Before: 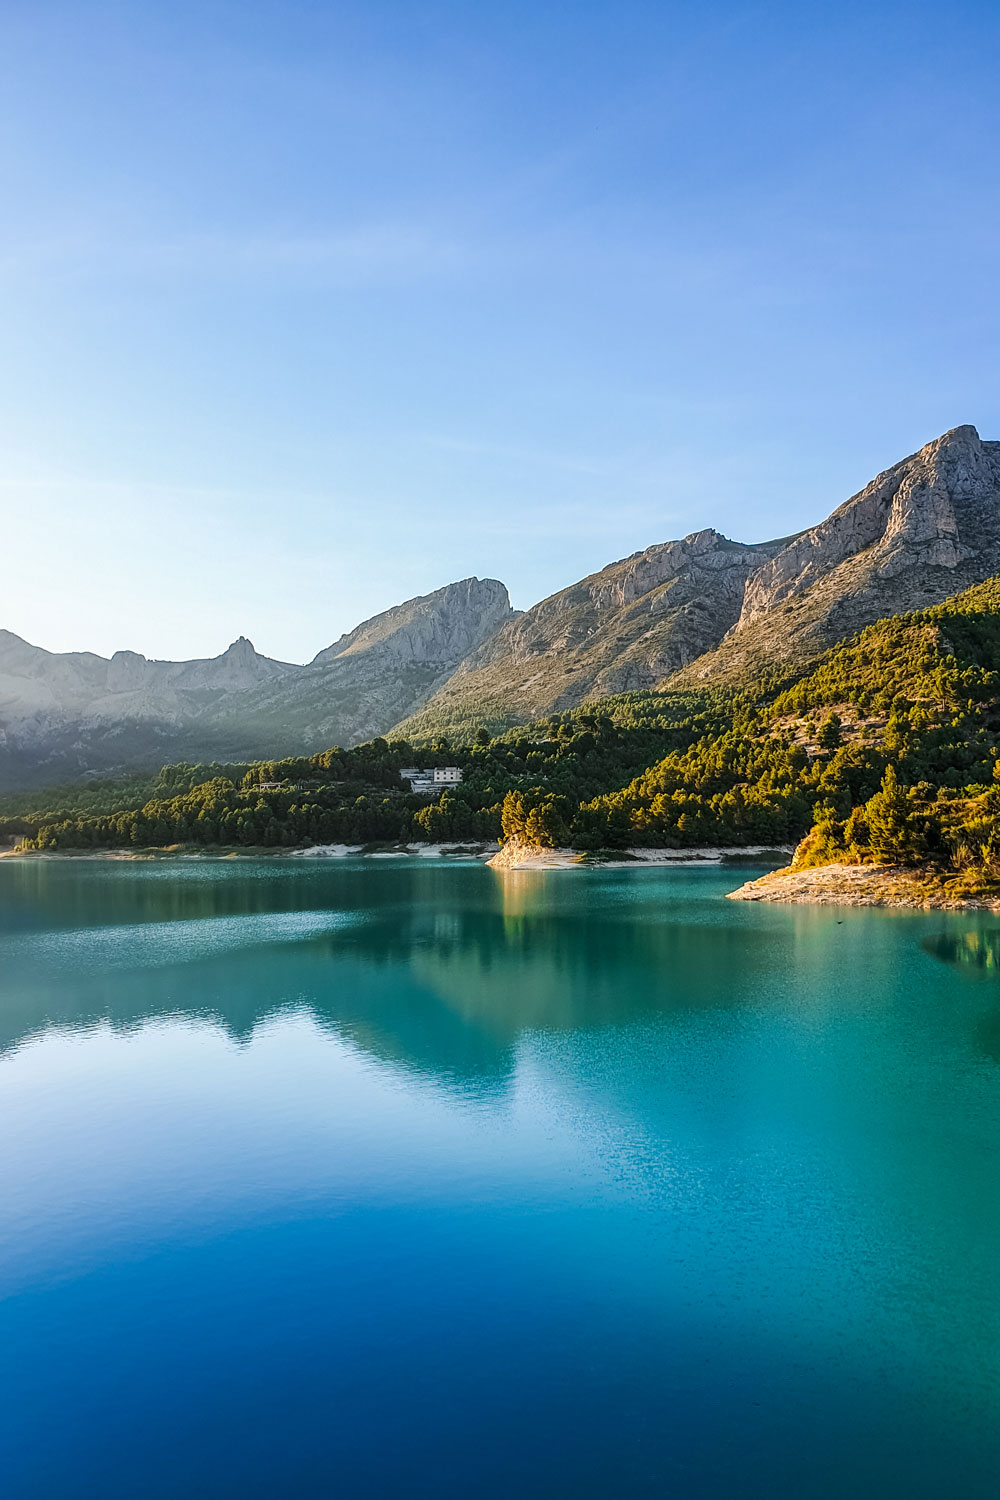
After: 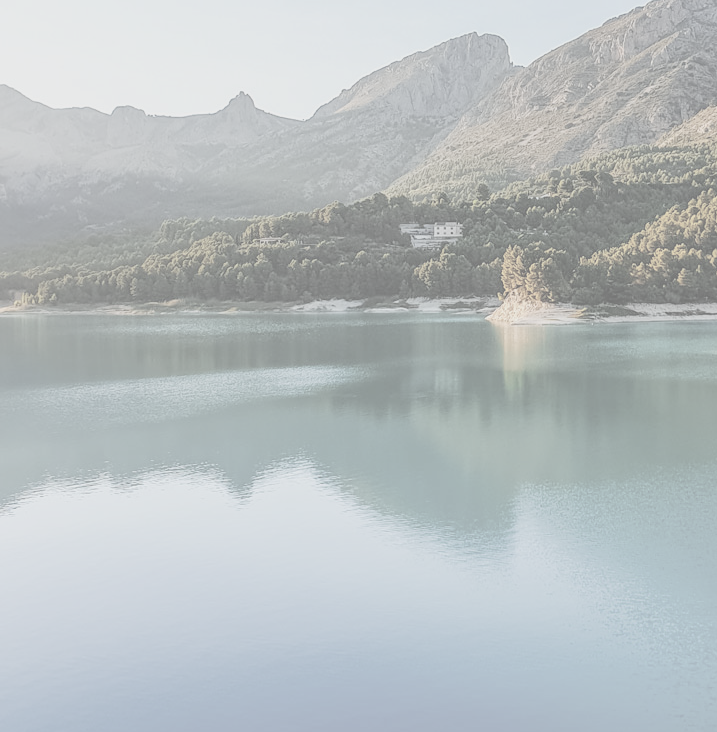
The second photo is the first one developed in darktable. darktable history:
crop: top 36.38%, right 28.221%, bottom 14.811%
contrast brightness saturation: contrast -0.335, brightness 0.757, saturation -0.786
